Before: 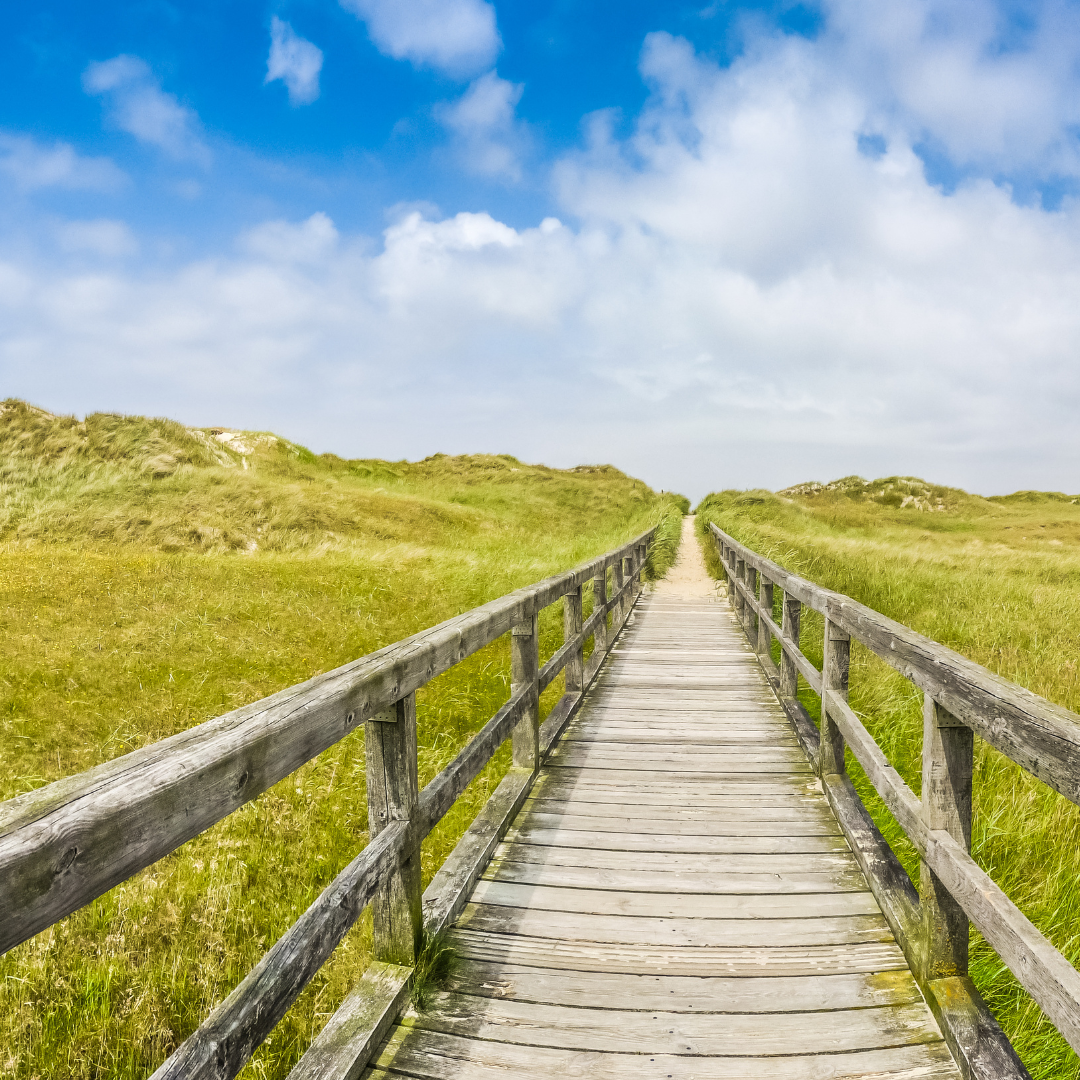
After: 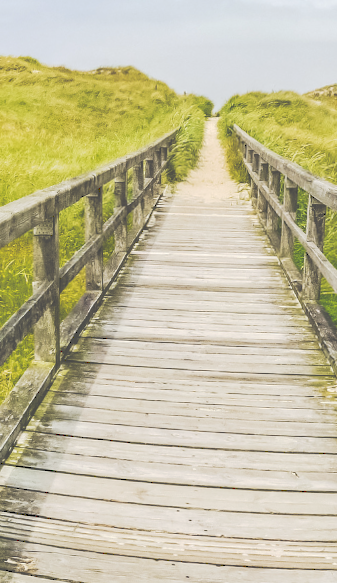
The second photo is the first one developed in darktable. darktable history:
crop: left 40.878%, top 39.176%, right 25.993%, bottom 3.081%
tone curve: curves: ch0 [(0, 0) (0.003, 0.299) (0.011, 0.299) (0.025, 0.299) (0.044, 0.299) (0.069, 0.3) (0.1, 0.306) (0.136, 0.316) (0.177, 0.326) (0.224, 0.338) (0.277, 0.366) (0.335, 0.406) (0.399, 0.462) (0.468, 0.533) (0.543, 0.607) (0.623, 0.7) (0.709, 0.775) (0.801, 0.843) (0.898, 0.903) (1, 1)], preserve colors none
rotate and perspective: rotation 0.062°, lens shift (vertical) 0.115, lens shift (horizontal) -0.133, crop left 0.047, crop right 0.94, crop top 0.061, crop bottom 0.94
haze removal: compatibility mode true, adaptive false
